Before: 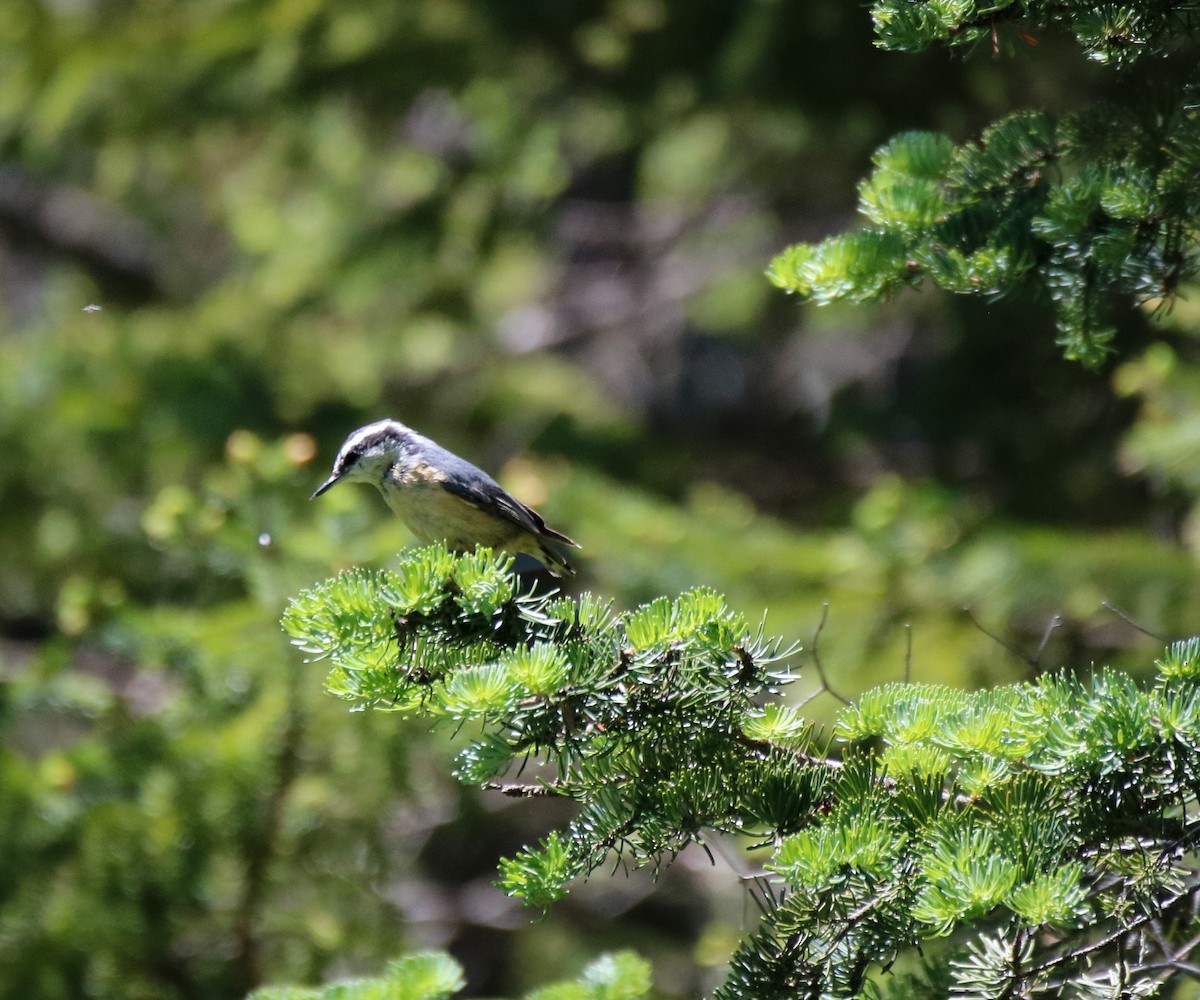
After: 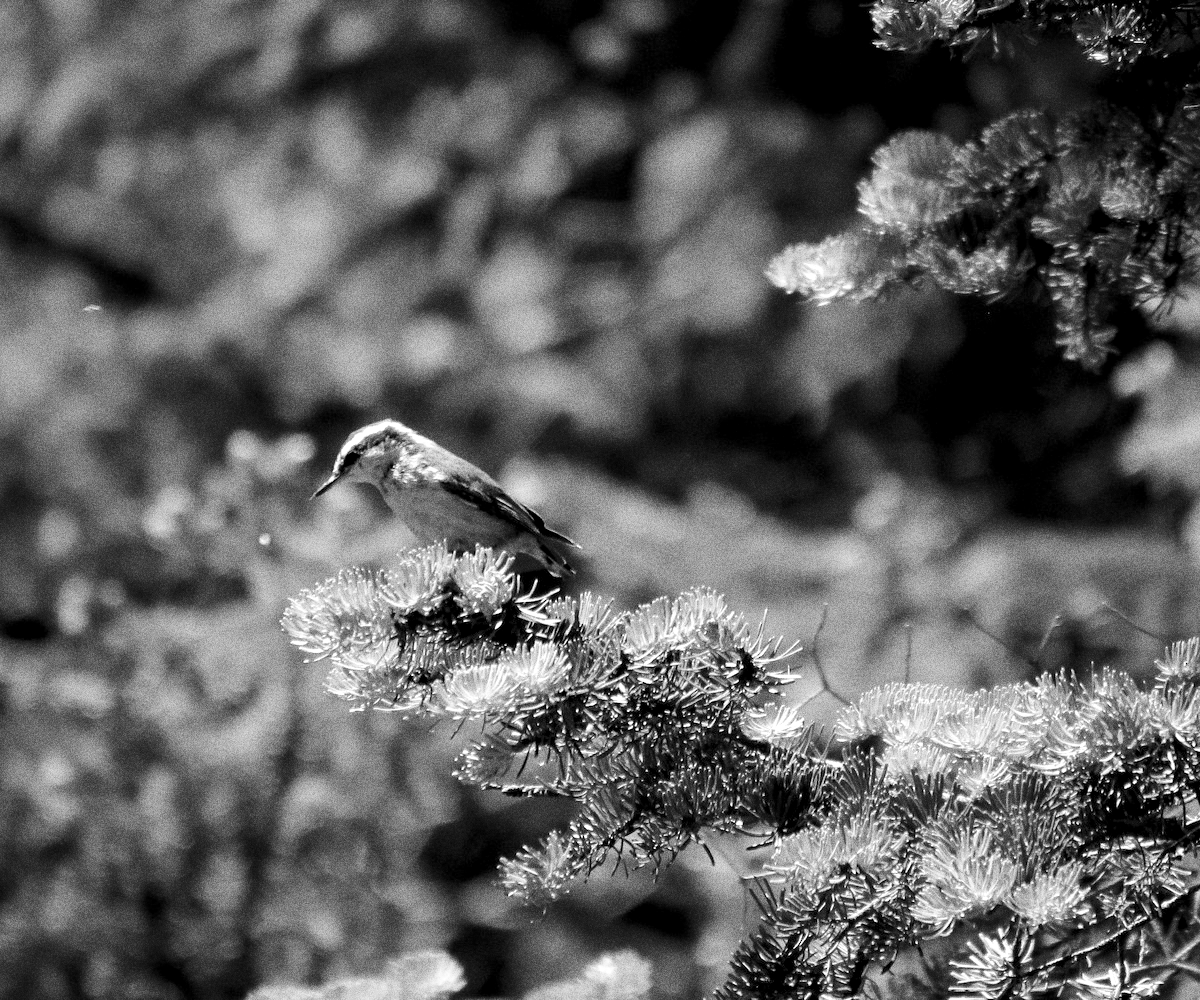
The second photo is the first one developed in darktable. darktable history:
color balance rgb: global offset › luminance -0.51%, perceptual saturation grading › global saturation 27.53%, perceptual saturation grading › highlights -25%, perceptual saturation grading › shadows 25%, perceptual brilliance grading › highlights 6.62%, perceptual brilliance grading › mid-tones 17.07%, perceptual brilliance grading › shadows -5.23%
grain: strength 49.07%
levels: levels [0.026, 0.507, 0.987]
contrast brightness saturation: saturation -1
